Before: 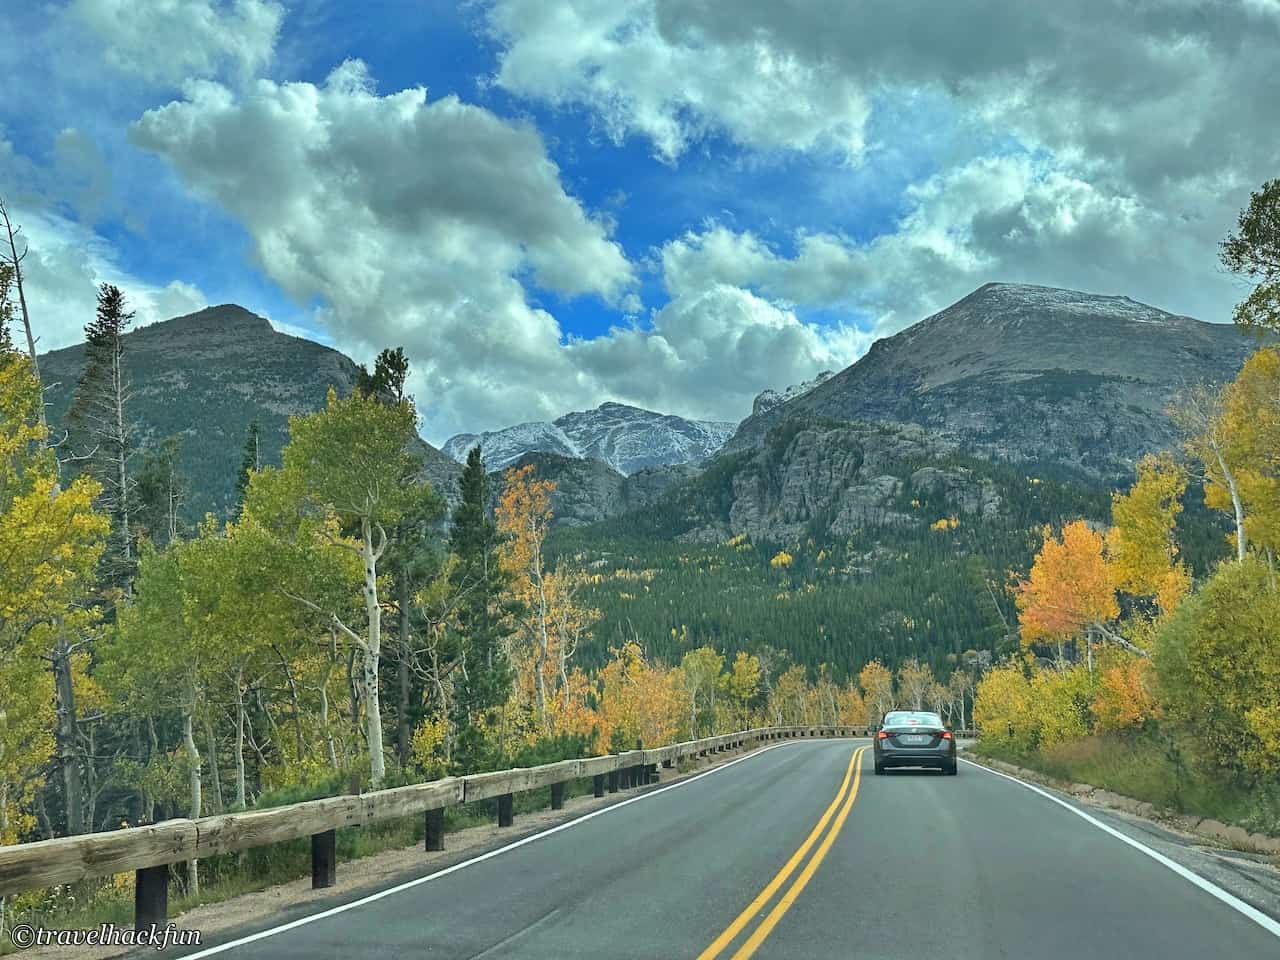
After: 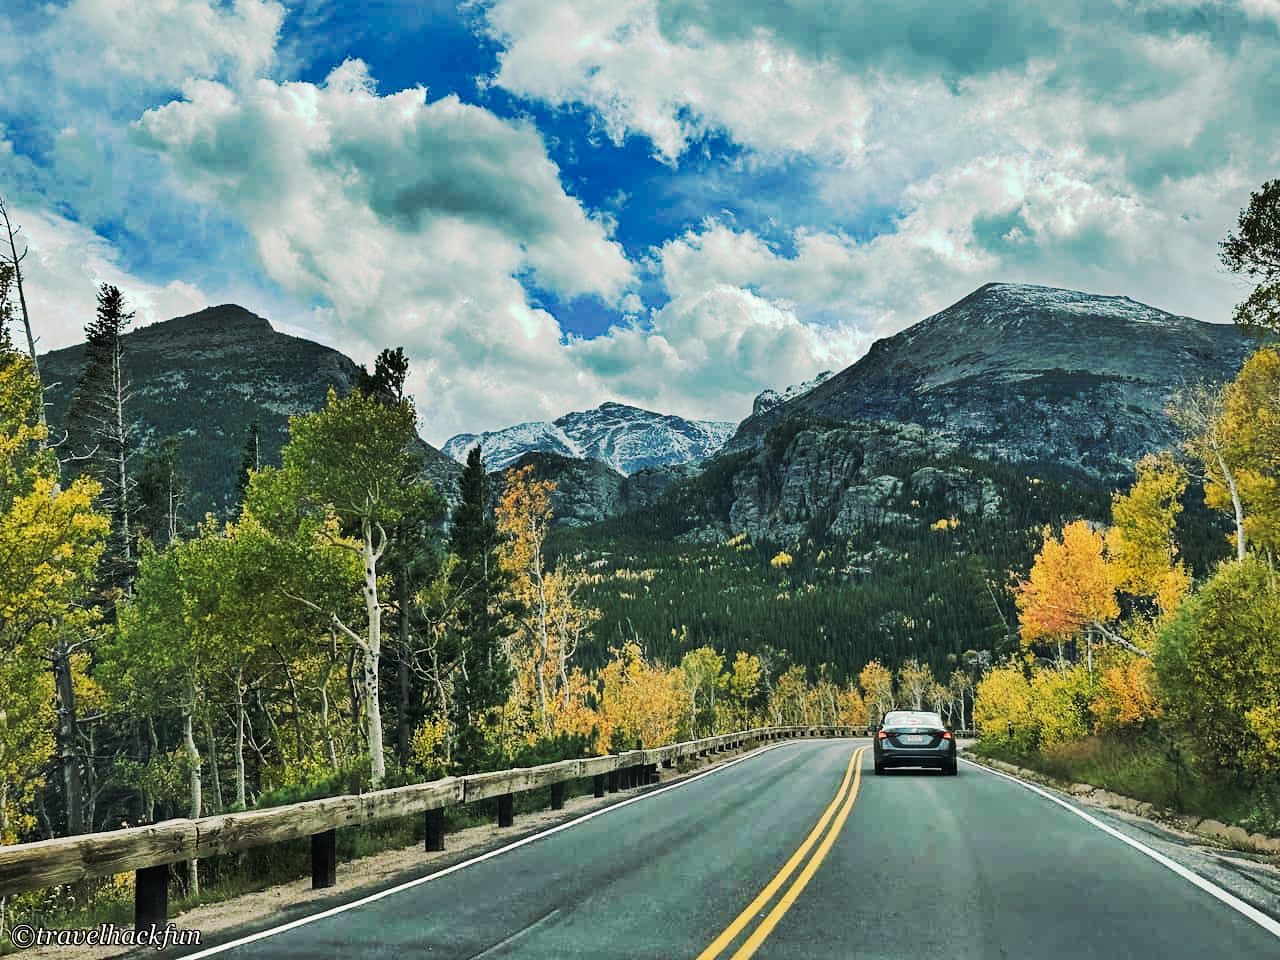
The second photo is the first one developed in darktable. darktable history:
tone curve: curves: ch0 [(0, 0) (0.003, 0.005) (0.011, 0.007) (0.025, 0.009) (0.044, 0.013) (0.069, 0.017) (0.1, 0.02) (0.136, 0.029) (0.177, 0.052) (0.224, 0.086) (0.277, 0.129) (0.335, 0.188) (0.399, 0.256) (0.468, 0.361) (0.543, 0.526) (0.623, 0.696) (0.709, 0.784) (0.801, 0.85) (0.898, 0.882) (1, 1)], preserve colors none
color correction: highlights a* 5.59, highlights b* 5.24, saturation 0.68
